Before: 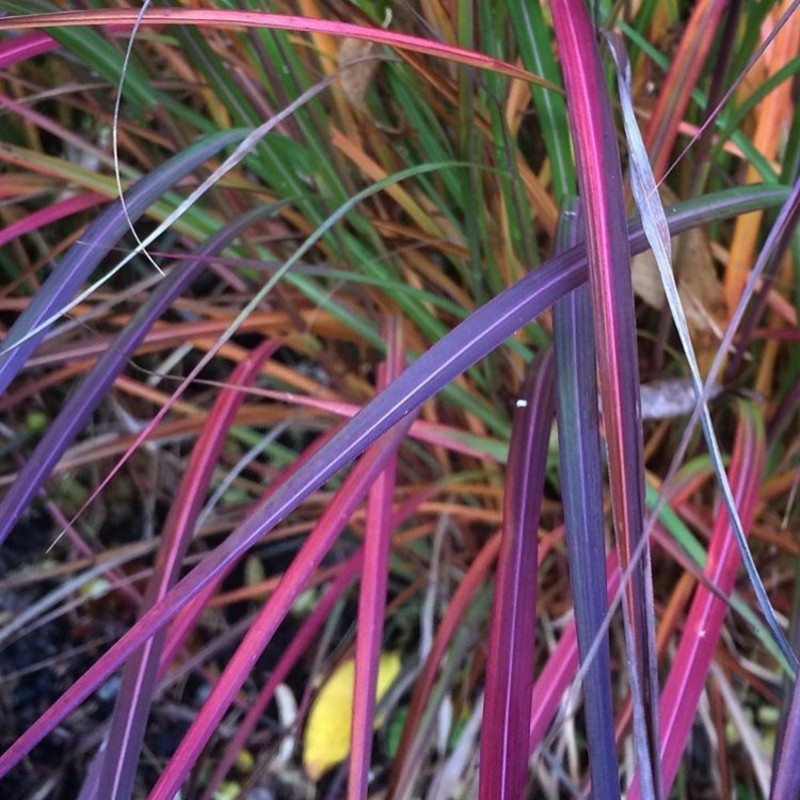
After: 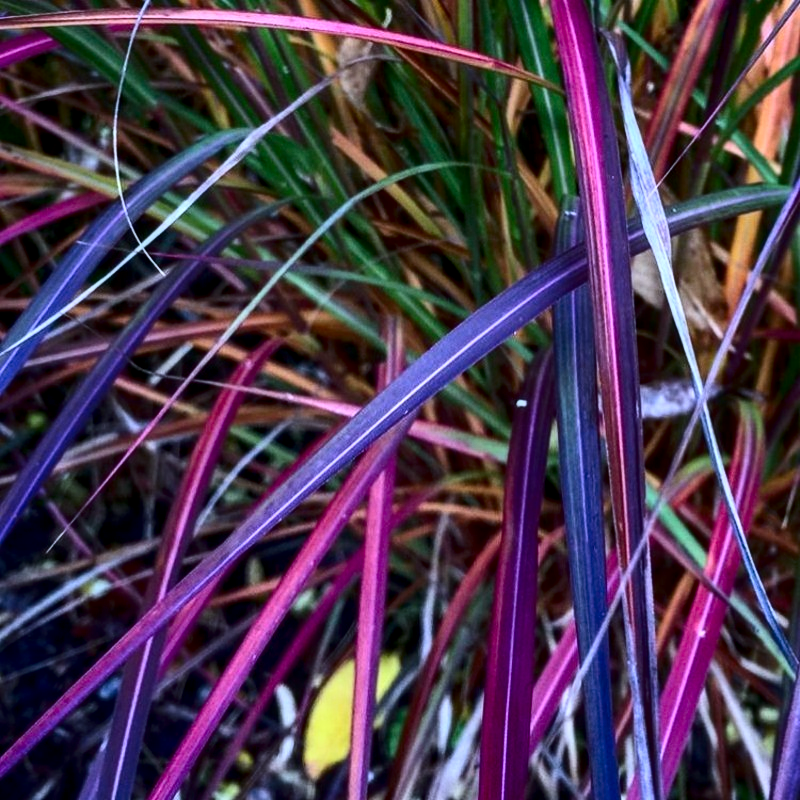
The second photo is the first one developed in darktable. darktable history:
contrast brightness saturation: contrast 0.32, brightness -0.08, saturation 0.17
white balance: red 0.924, blue 1.095
local contrast: detail 130%
